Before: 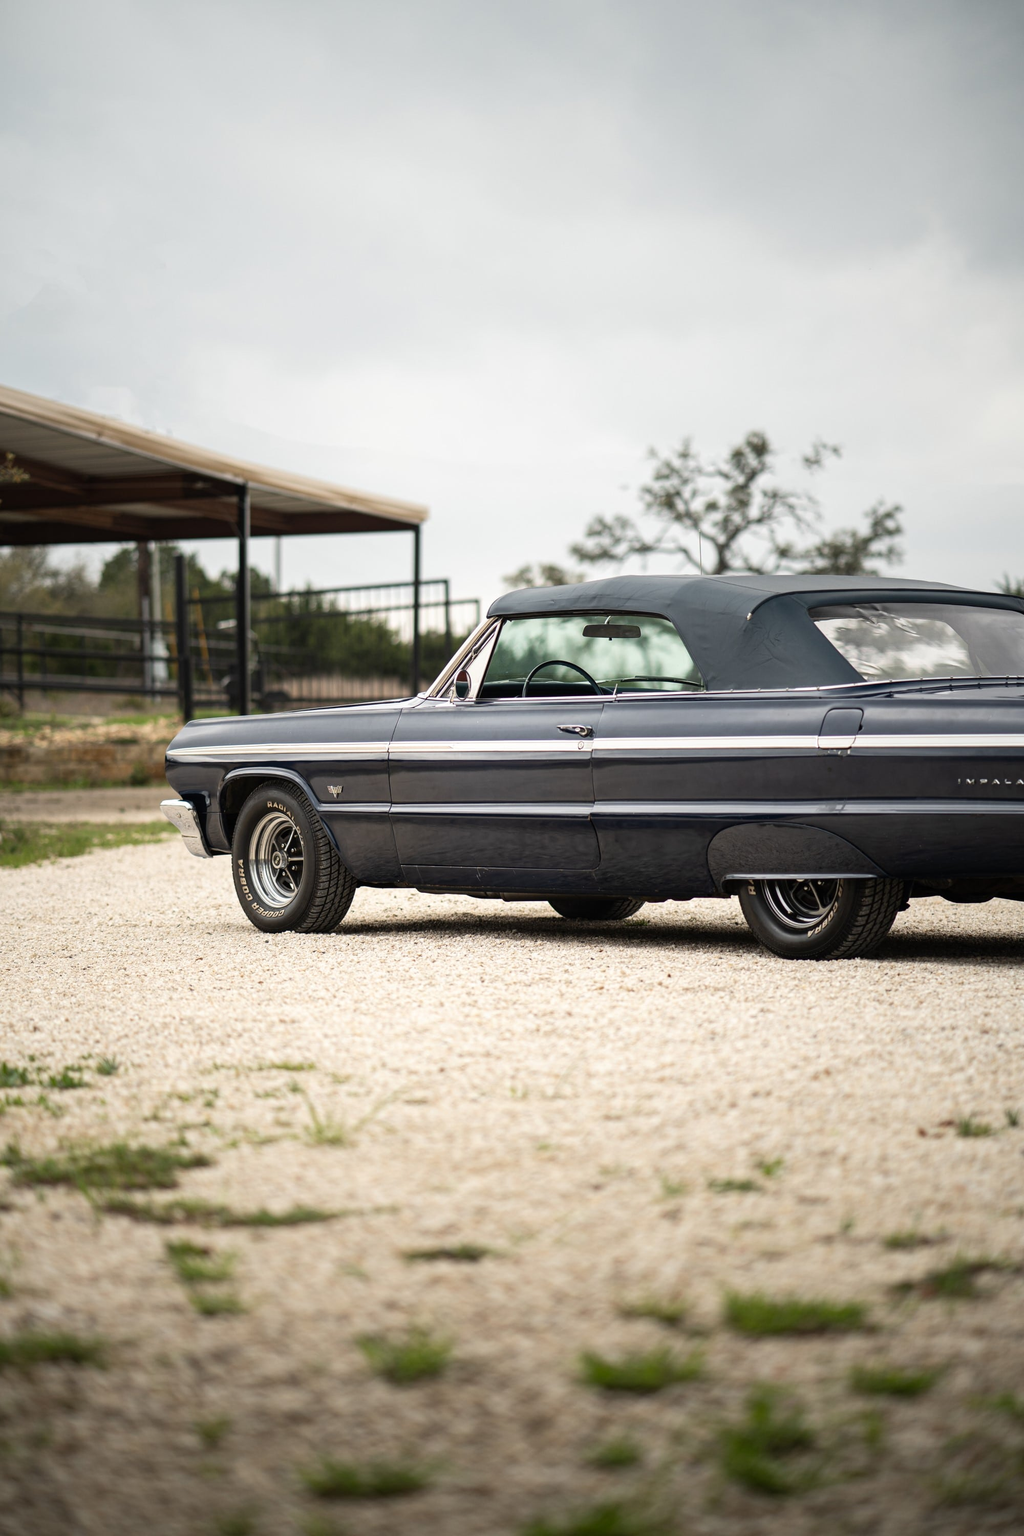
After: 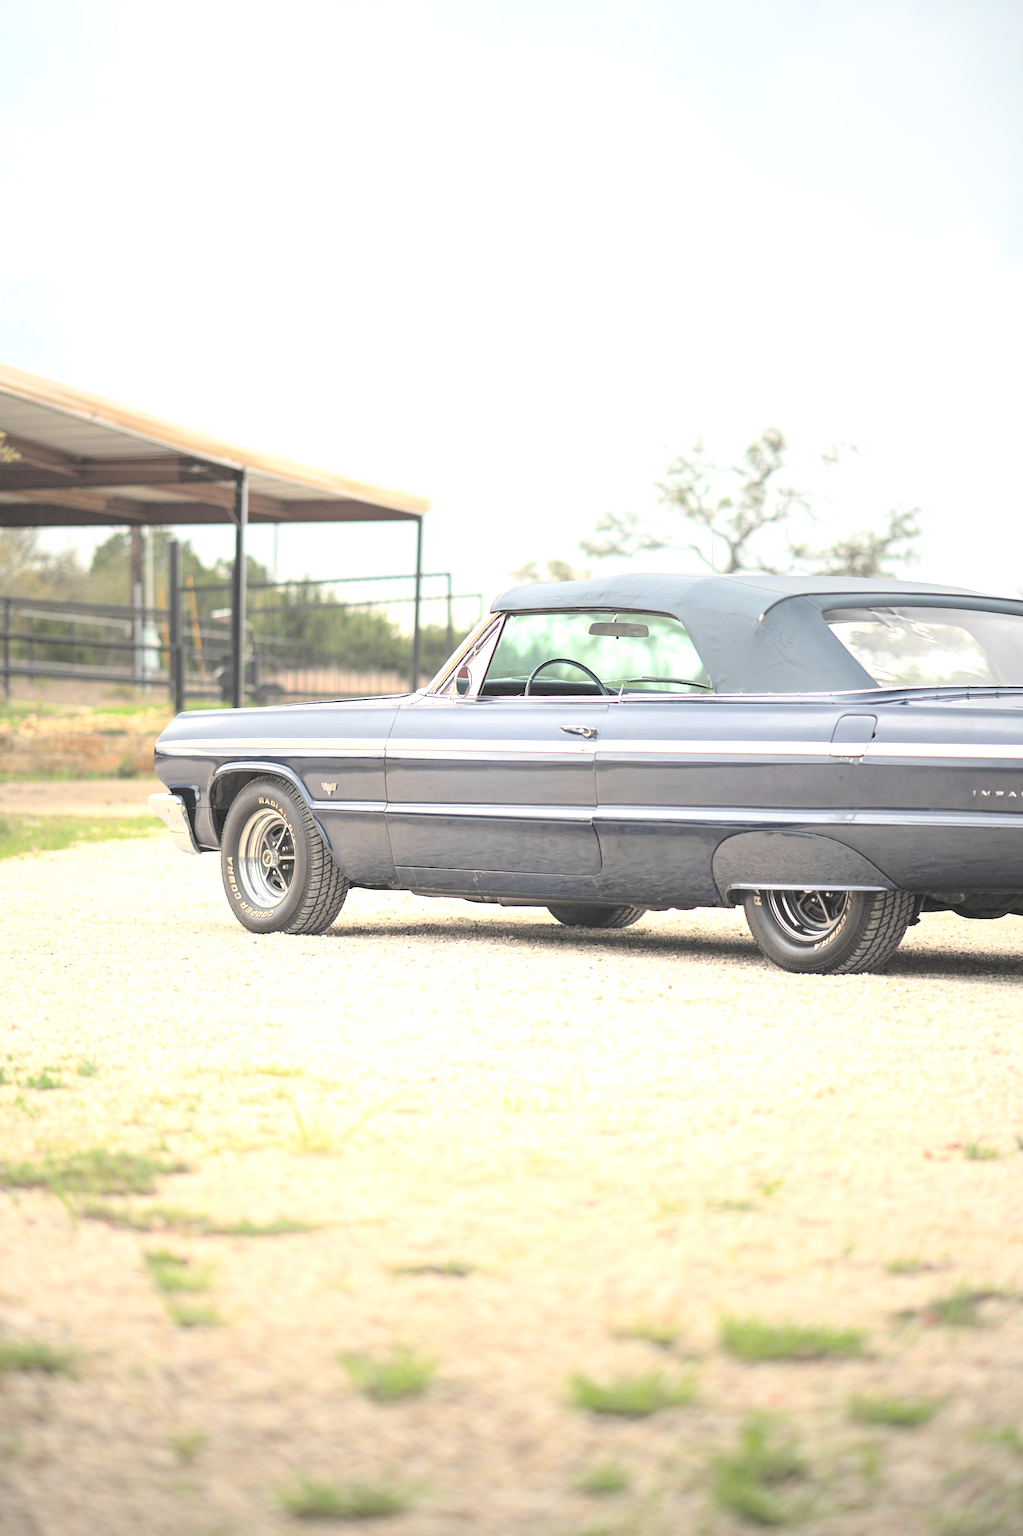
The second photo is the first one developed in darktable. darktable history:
crop and rotate: angle -1.3°
tone curve: curves: ch0 [(0, 0) (0.8, 0.757) (1, 1)], preserve colors none
tone equalizer: -8 EV -0.784 EV, -7 EV -0.731 EV, -6 EV -0.563 EV, -5 EV -0.418 EV, -3 EV 0.382 EV, -2 EV 0.6 EV, -1 EV 0.683 EV, +0 EV 0.763 EV, smoothing diameter 24.82%, edges refinement/feathering 6.18, preserve details guided filter
contrast brightness saturation: brightness 0.983
shadows and highlights: shadows -29.37, highlights 30.37
